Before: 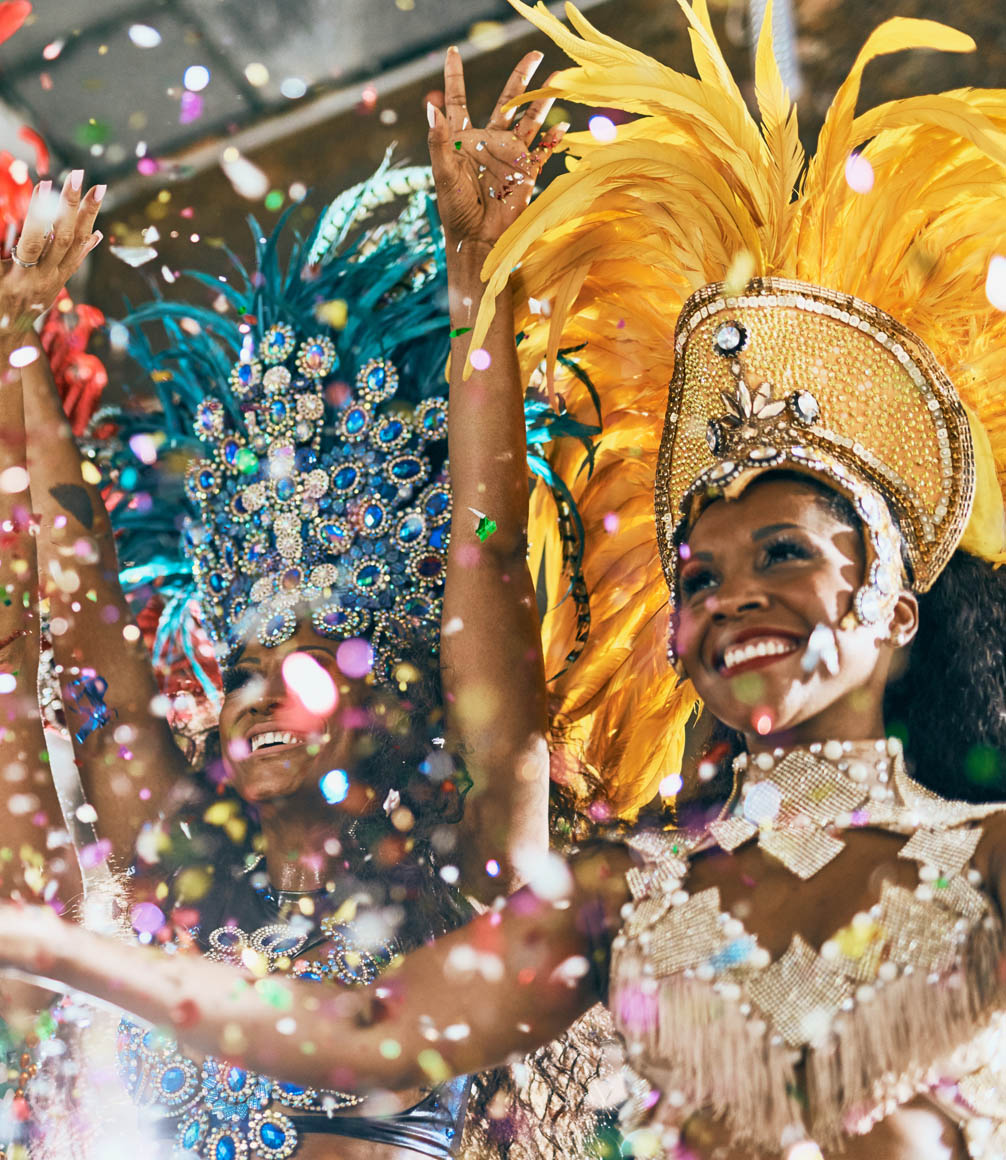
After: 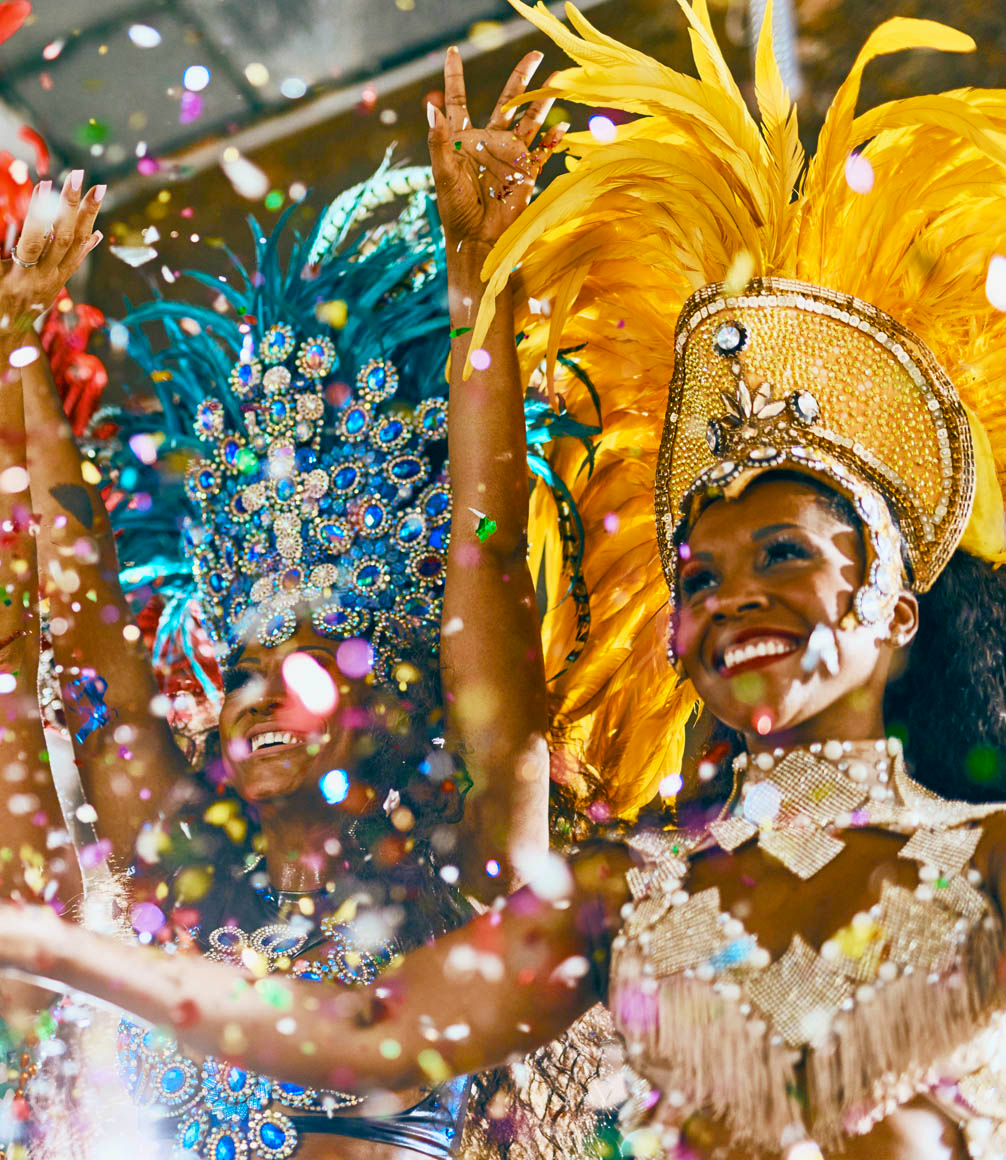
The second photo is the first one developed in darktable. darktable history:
color balance rgb: linear chroma grading › global chroma 15.61%, perceptual saturation grading › global saturation 20%, perceptual saturation grading › highlights -25.685%, perceptual saturation grading › shadows 25.035%, global vibrance 20%
color zones: curves: ch0 [(0.068, 0.464) (0.25, 0.5) (0.48, 0.508) (0.75, 0.536) (0.886, 0.476) (0.967, 0.456)]; ch1 [(0.066, 0.456) (0.25, 0.5) (0.616, 0.508) (0.746, 0.56) (0.934, 0.444)]
